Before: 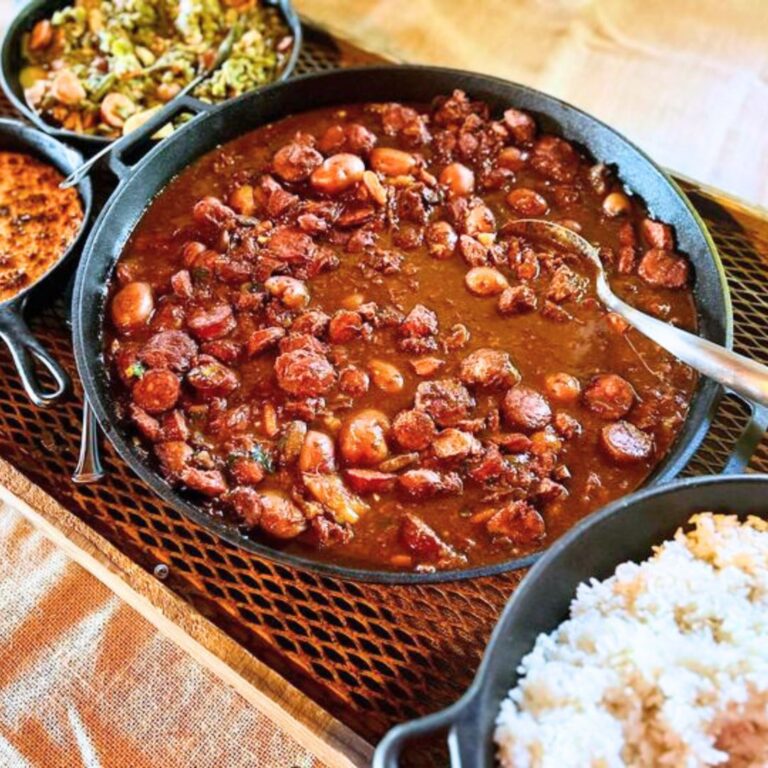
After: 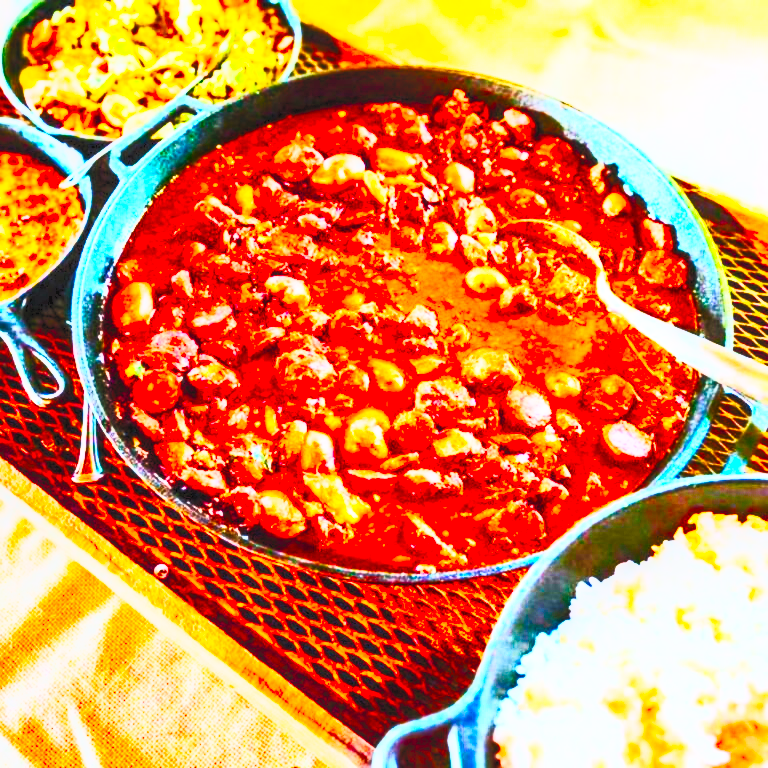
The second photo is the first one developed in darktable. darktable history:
local contrast: on, module defaults
contrast brightness saturation: contrast 1, brightness 1, saturation 1
color balance rgb: perceptual saturation grading › global saturation 45%, perceptual saturation grading › highlights -25%, perceptual saturation grading › shadows 50%, perceptual brilliance grading › global brilliance 3%, global vibrance 3%
base curve: curves: ch0 [(0, 0) (0.028, 0.03) (0.121, 0.232) (0.46, 0.748) (0.859, 0.968) (1, 1)], preserve colors none
